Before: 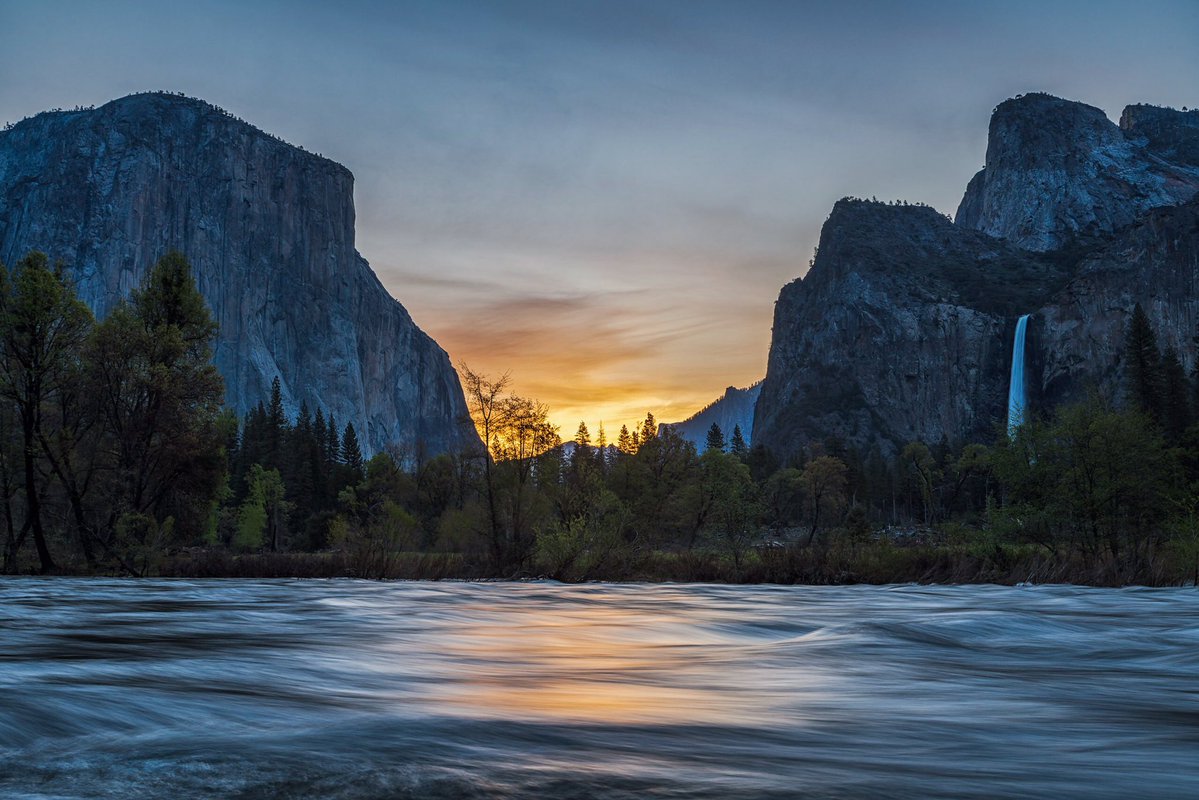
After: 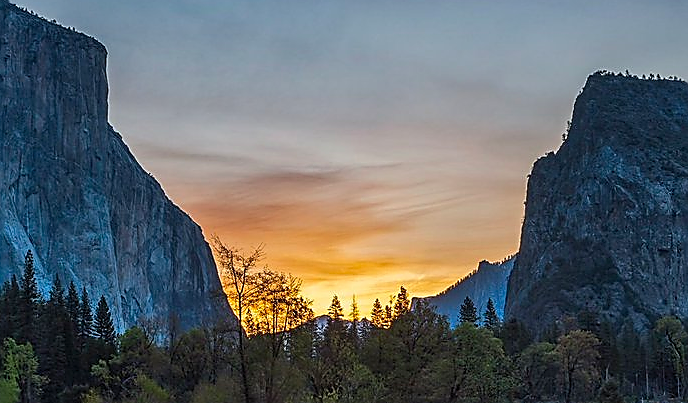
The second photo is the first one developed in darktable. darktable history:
crop: left 20.675%, top 15.836%, right 21.916%, bottom 33.776%
shadows and highlights: low approximation 0.01, soften with gaussian
sharpen: radius 1.403, amount 1.256, threshold 0.694
